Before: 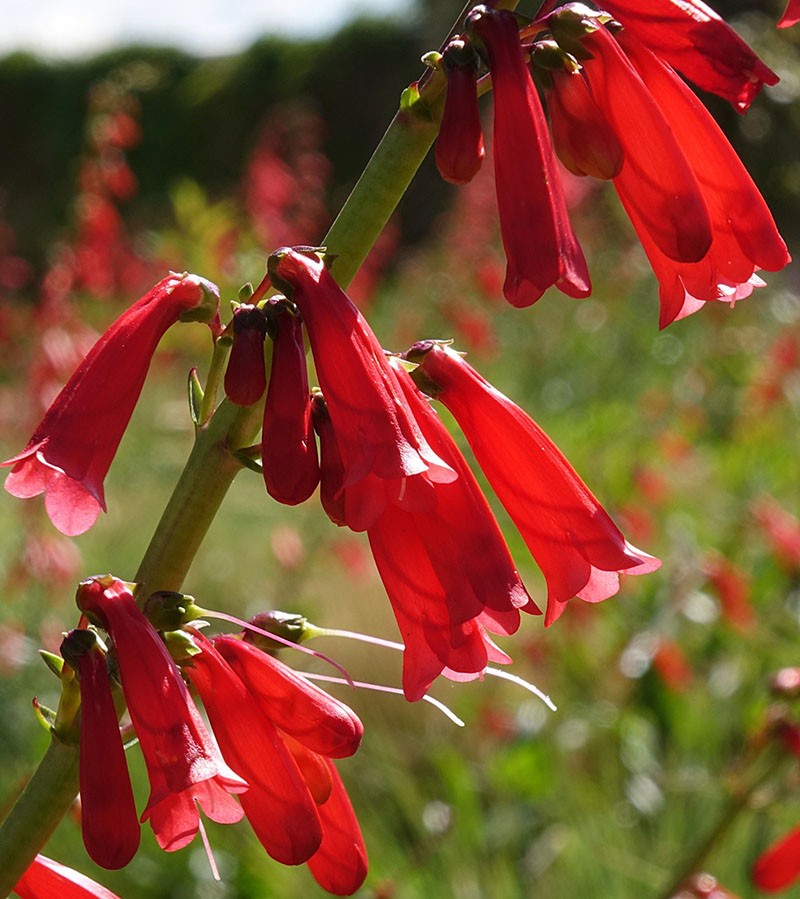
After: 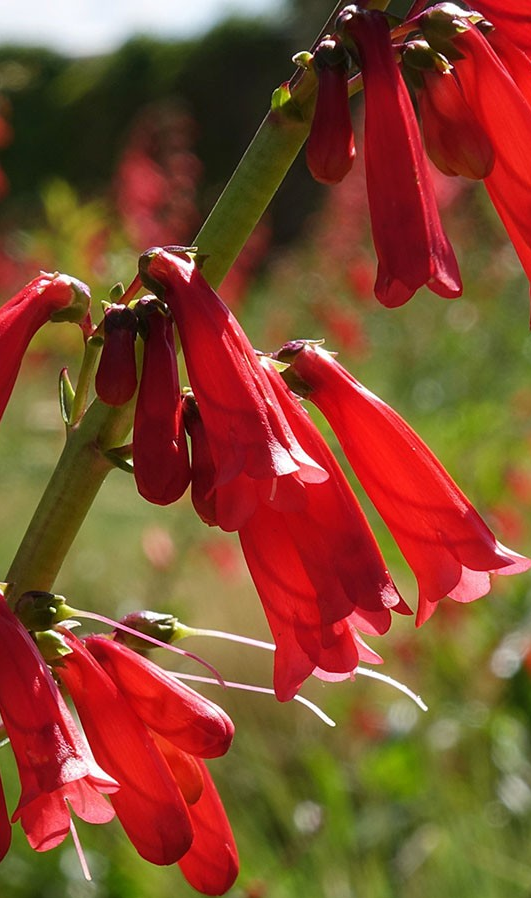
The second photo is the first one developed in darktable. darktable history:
crop and rotate: left 16.217%, right 17.337%
